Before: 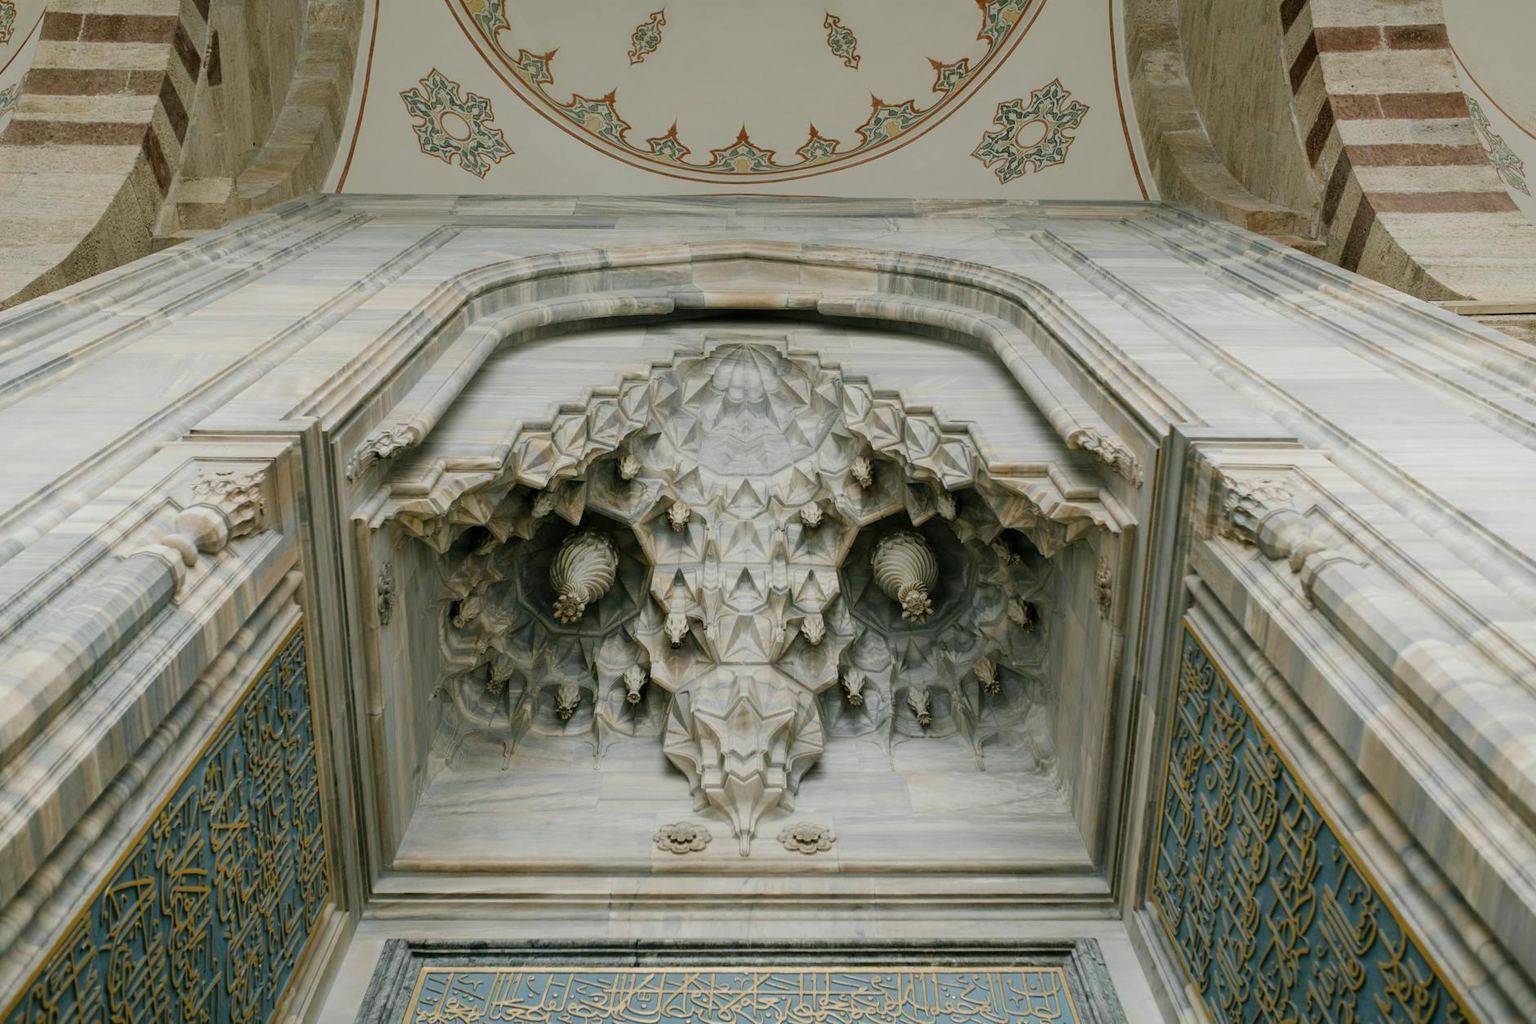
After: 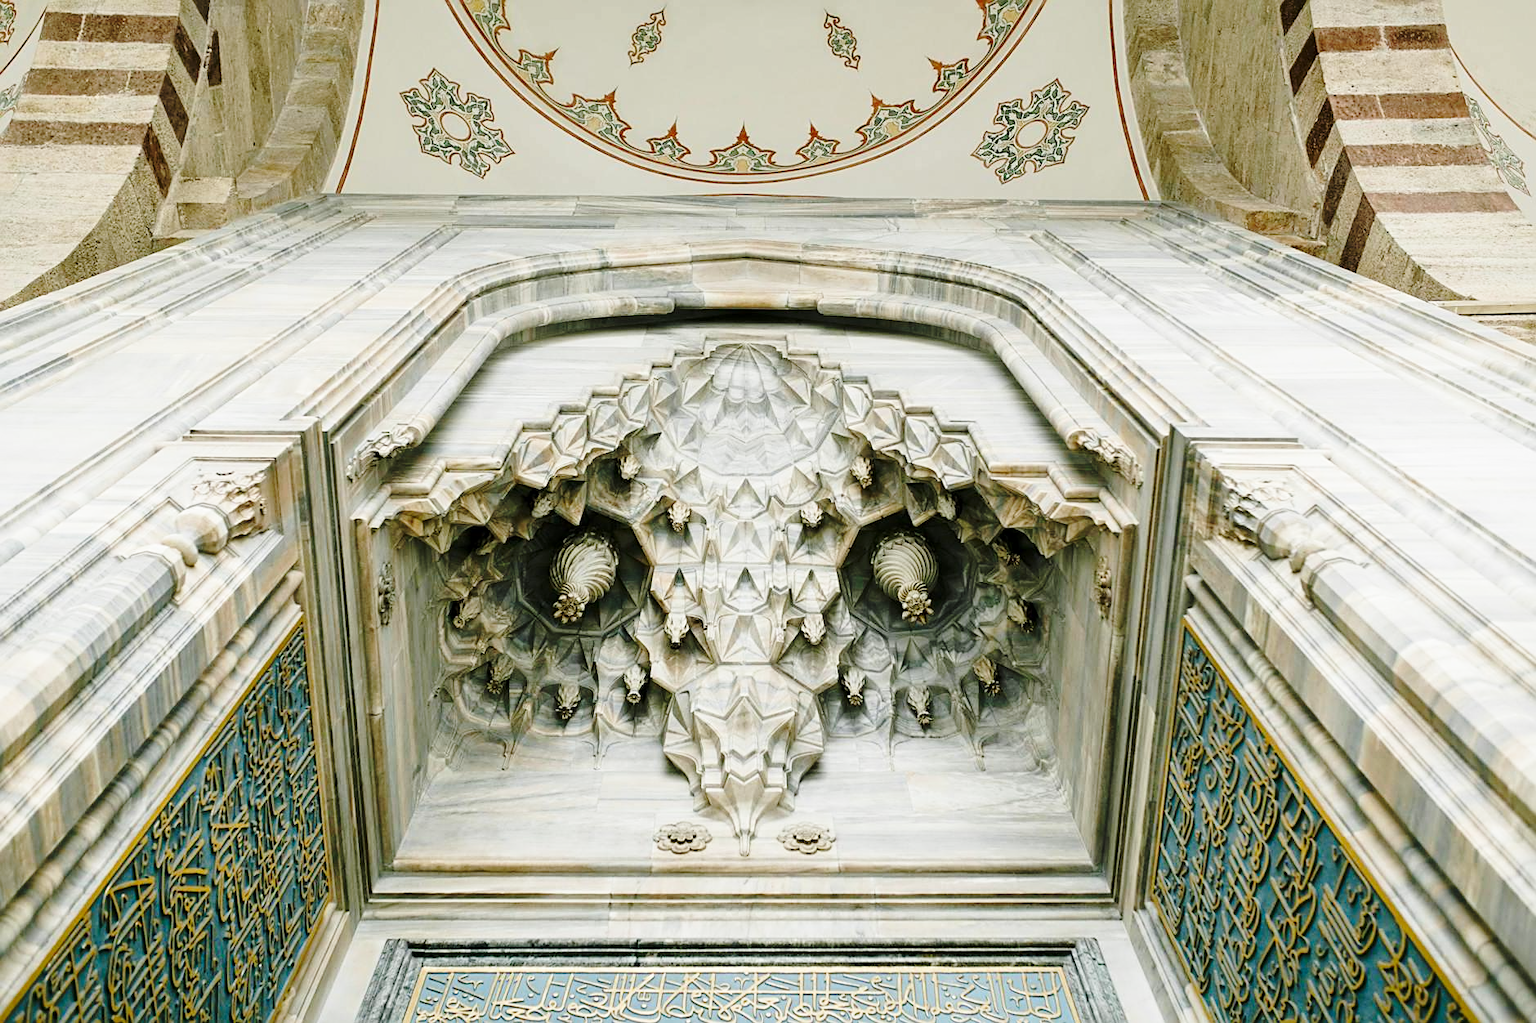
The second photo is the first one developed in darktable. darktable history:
sharpen: on, module defaults
local contrast: mode bilateral grid, contrast 19, coarseness 49, detail 119%, midtone range 0.2
base curve: curves: ch0 [(0, 0) (0.032, 0.037) (0.105, 0.228) (0.435, 0.76) (0.856, 0.983) (1, 1)], preserve colors none
